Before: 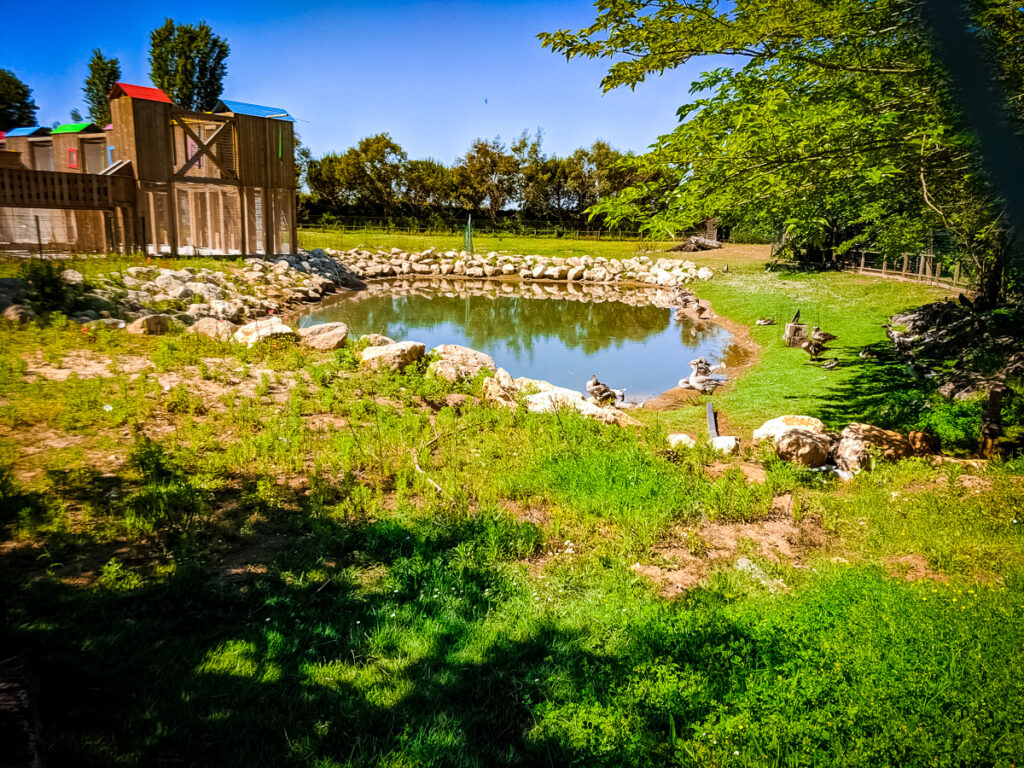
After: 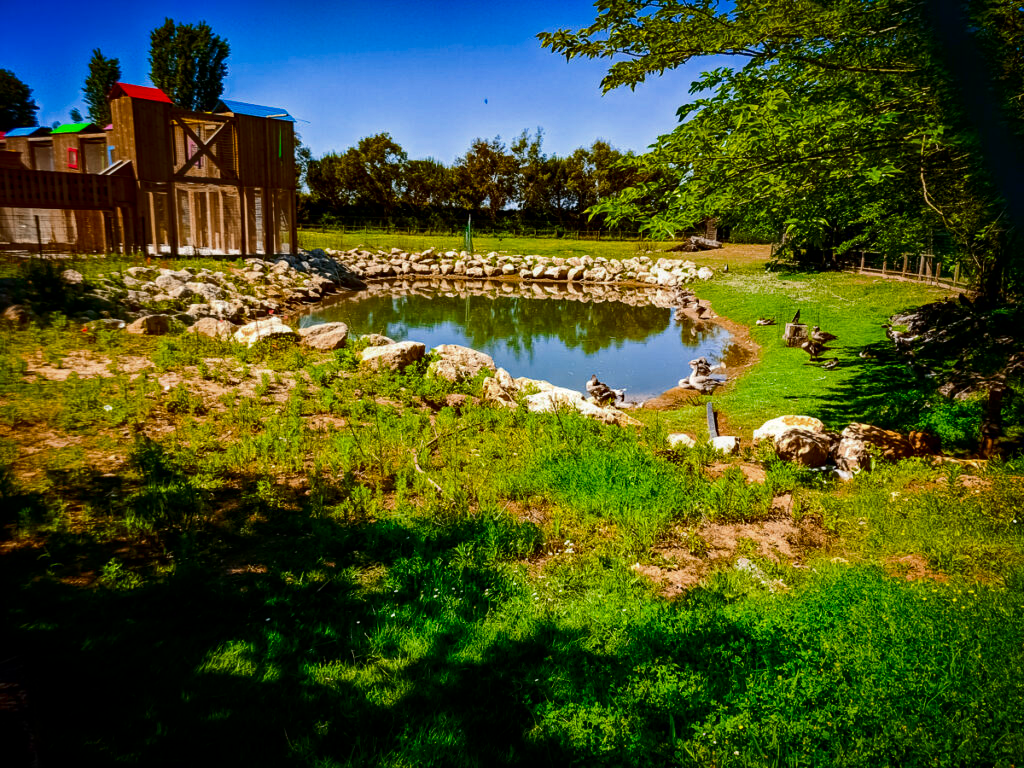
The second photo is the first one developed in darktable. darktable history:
haze removal: compatibility mode true, adaptive false
base curve: preserve colors none
contrast brightness saturation: contrast 0.099, brightness -0.256, saturation 0.14
shadows and highlights: shadows -20.54, white point adjustment -1.83, highlights -34.75, highlights color adjustment 49.87%
